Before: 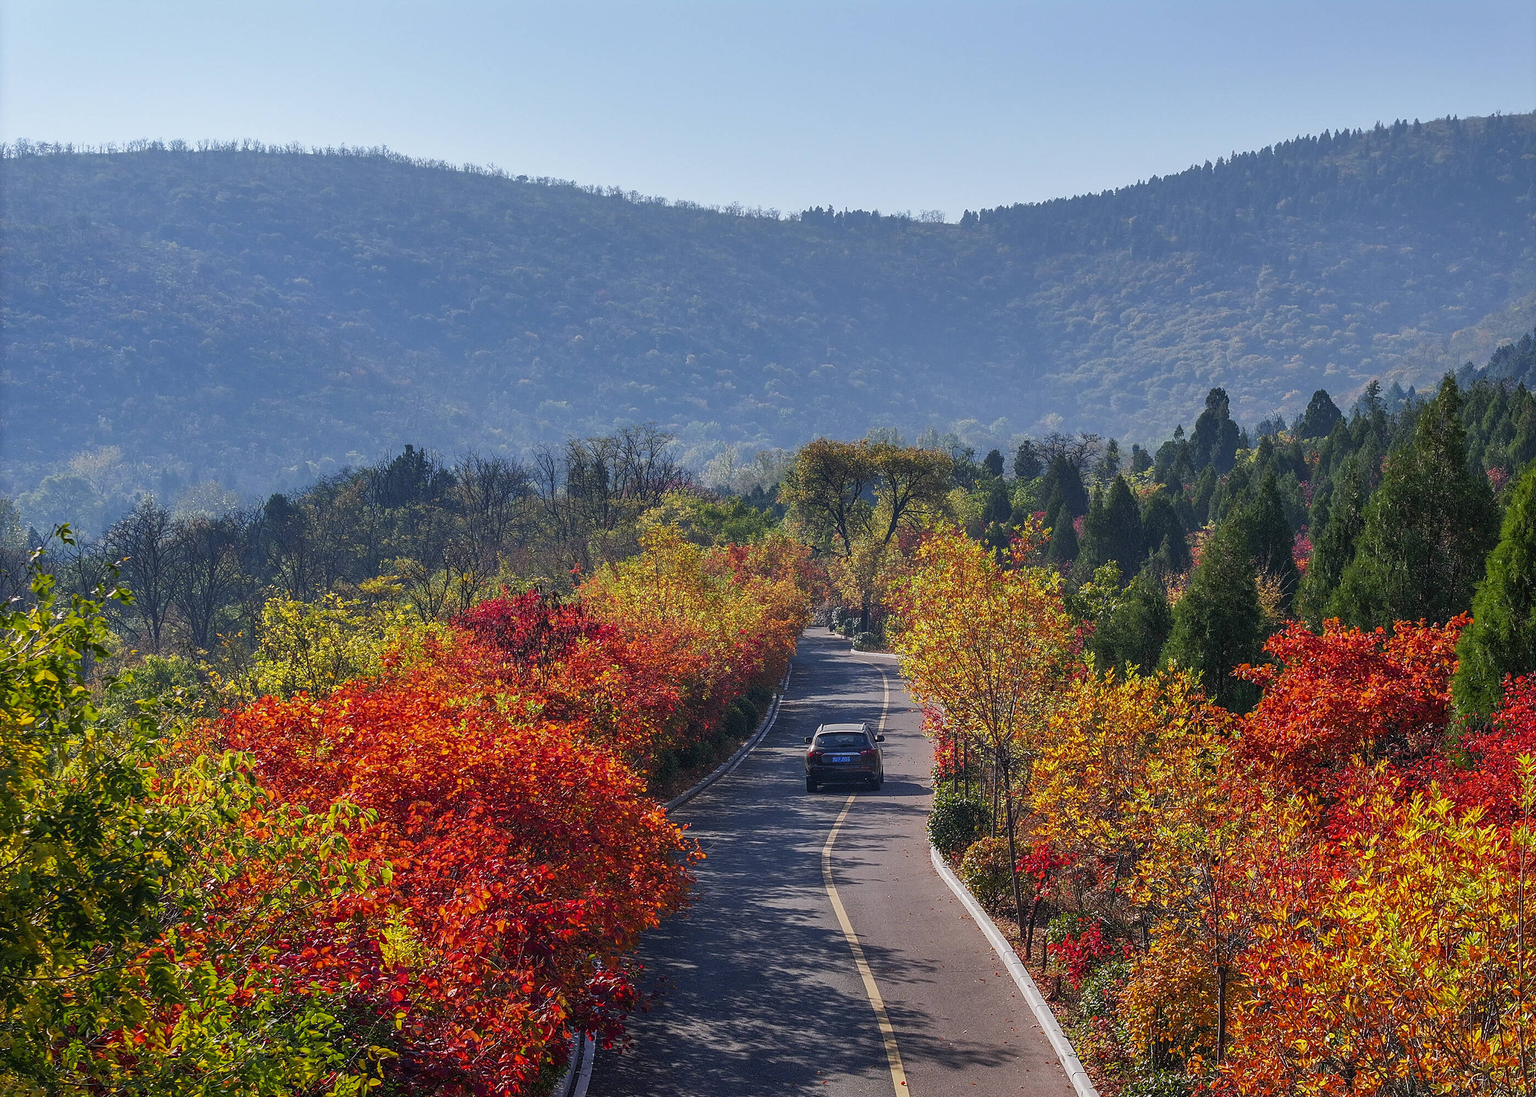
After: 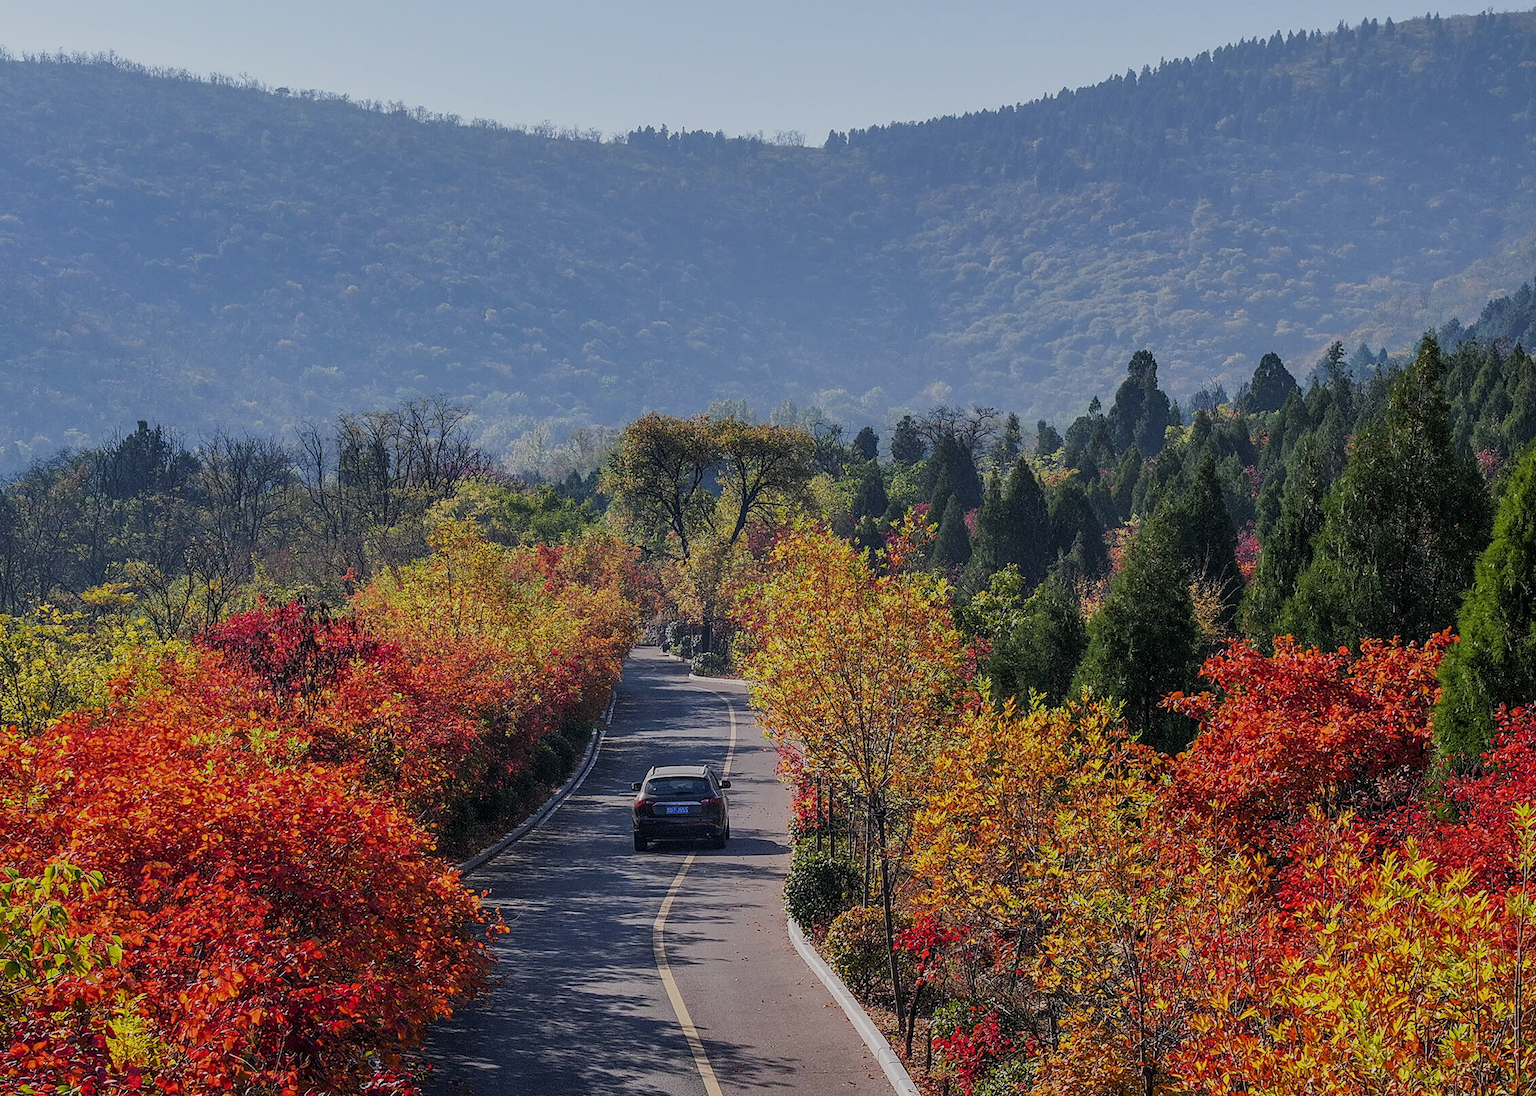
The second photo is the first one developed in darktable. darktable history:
crop: left 19.159%, top 9.58%, bottom 9.58%
filmic rgb: black relative exposure -7.65 EV, white relative exposure 4.56 EV, hardness 3.61
